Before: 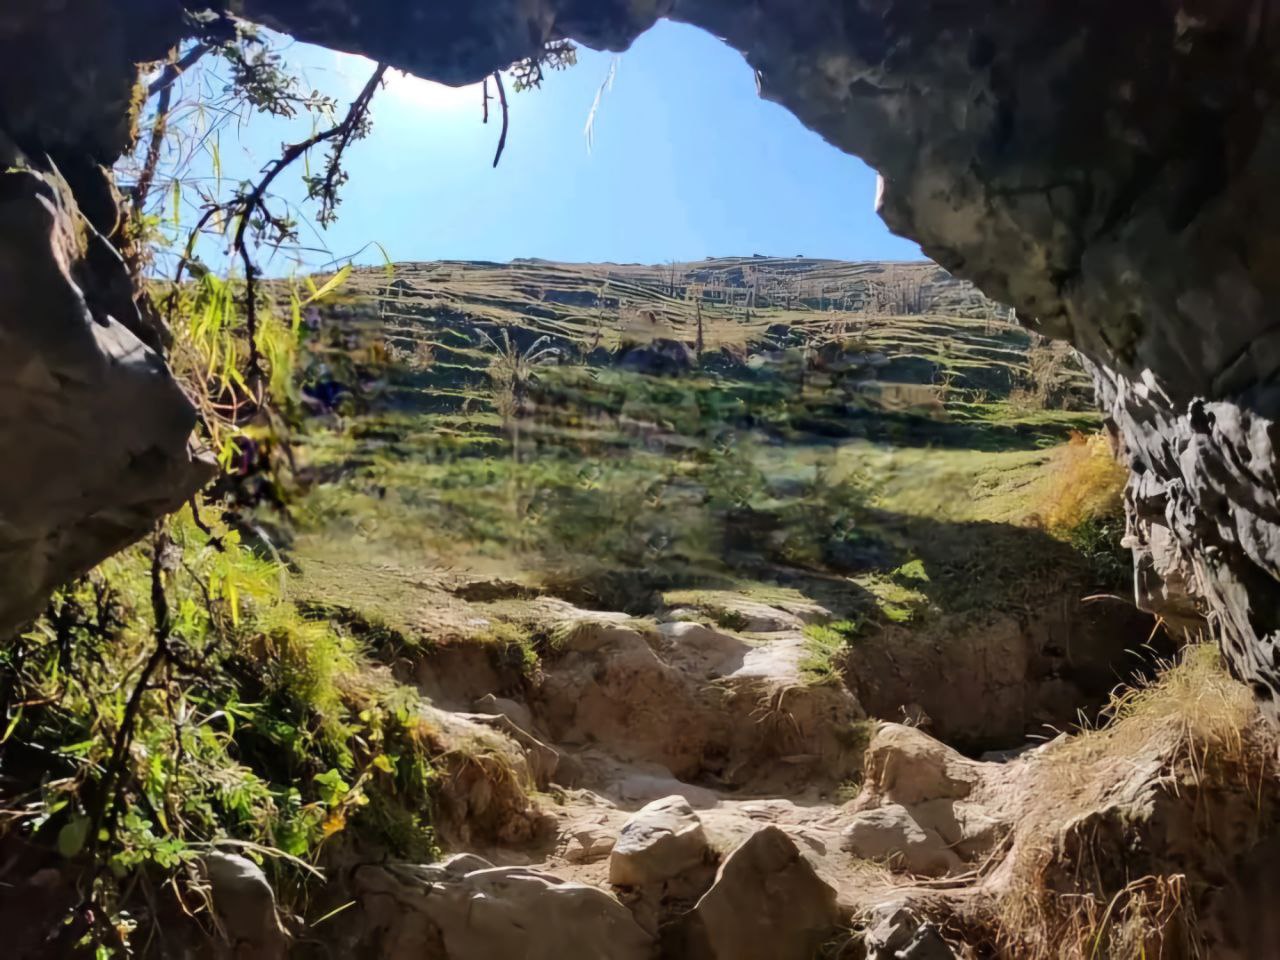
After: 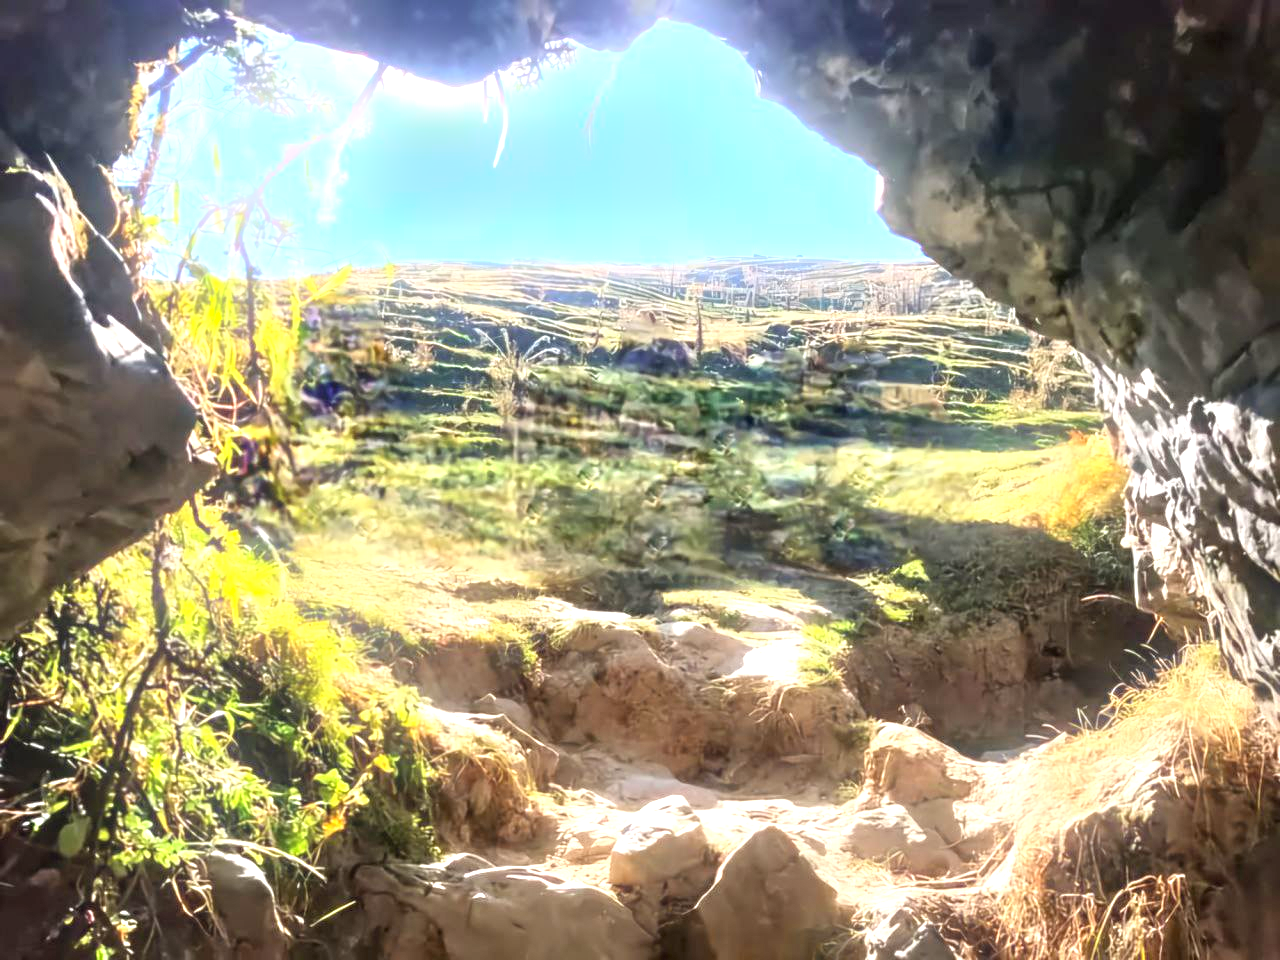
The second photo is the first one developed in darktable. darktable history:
bloom: size 9%, threshold 100%, strength 7%
exposure: exposure 1.5 EV, compensate highlight preservation false
local contrast: on, module defaults
tone equalizer: on, module defaults
